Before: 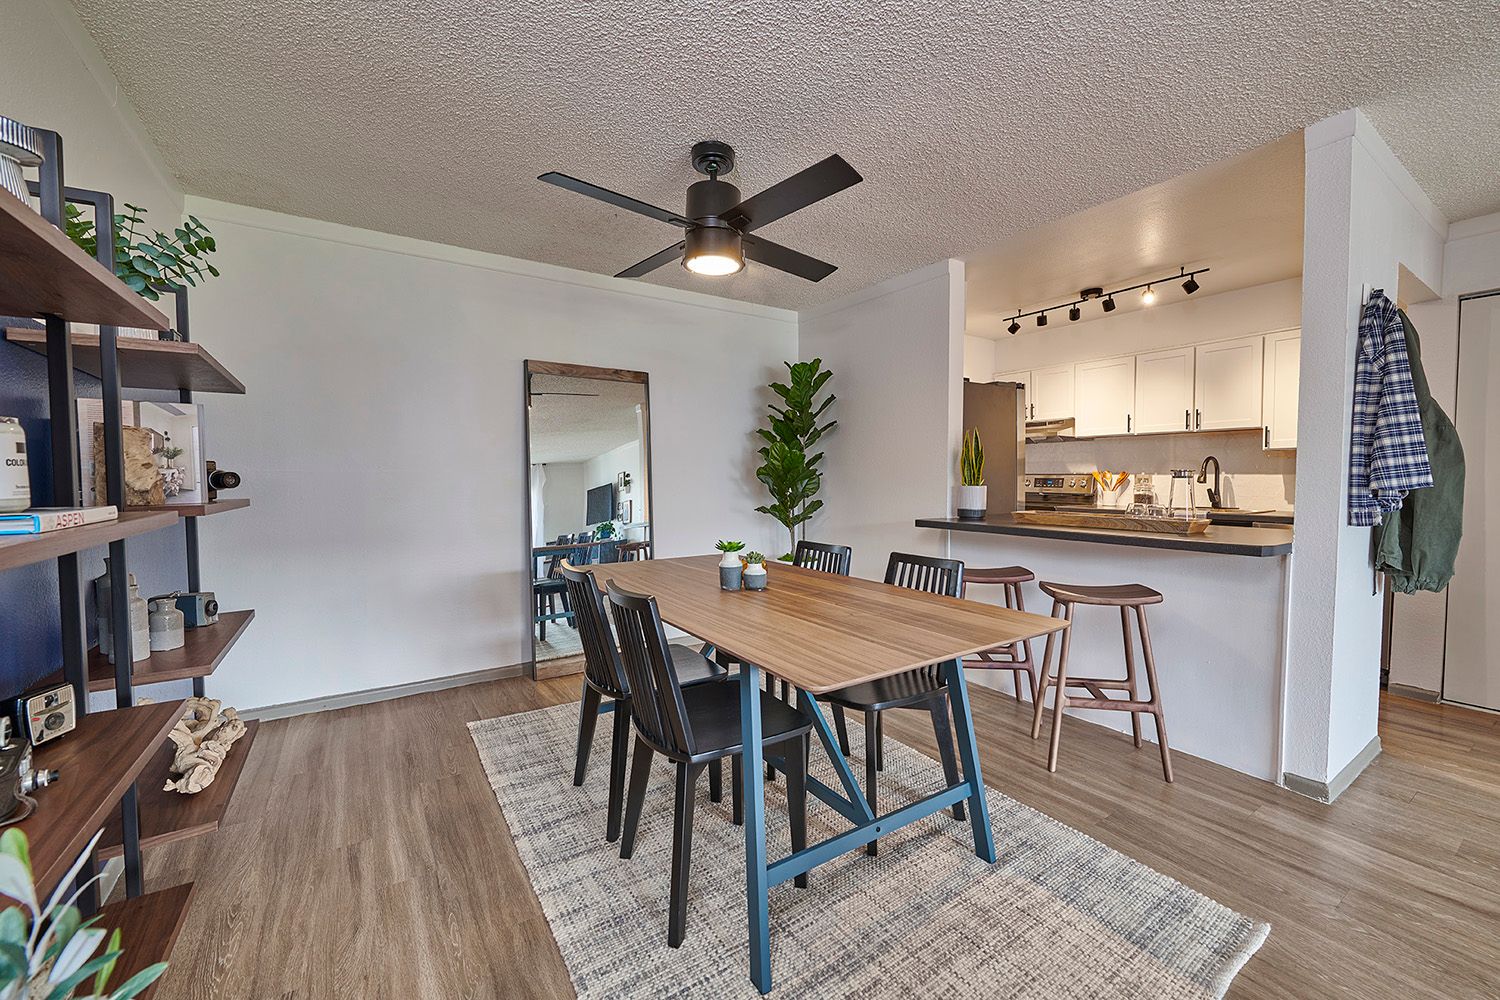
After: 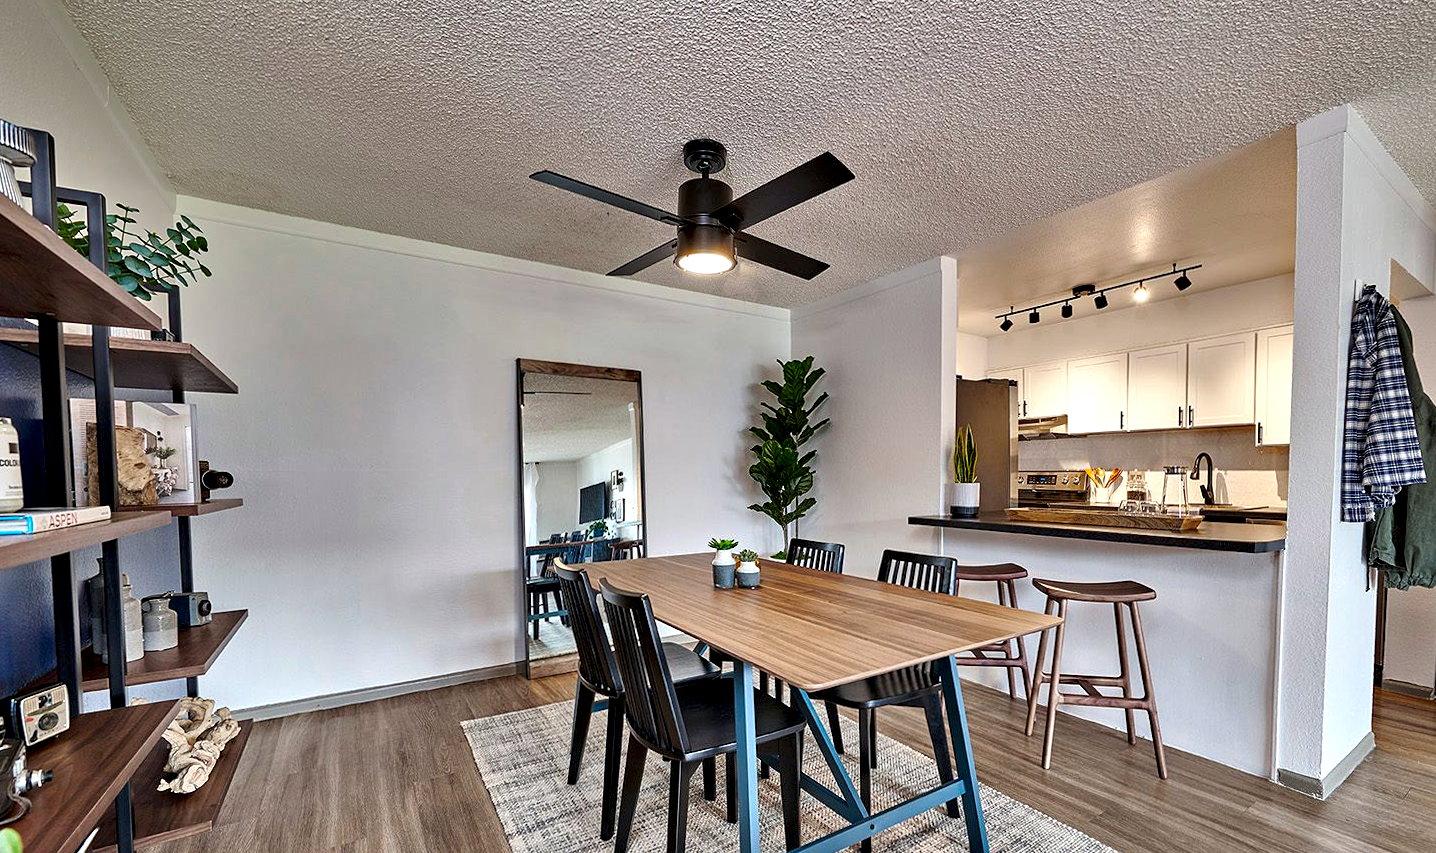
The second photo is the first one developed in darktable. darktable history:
contrast equalizer: y [[0.6 ×6], [0.55 ×6], [0 ×6], [0 ×6], [0 ×6]]
crop and rotate: angle 0.191°, left 0.273%, right 3.501%, bottom 14.216%
